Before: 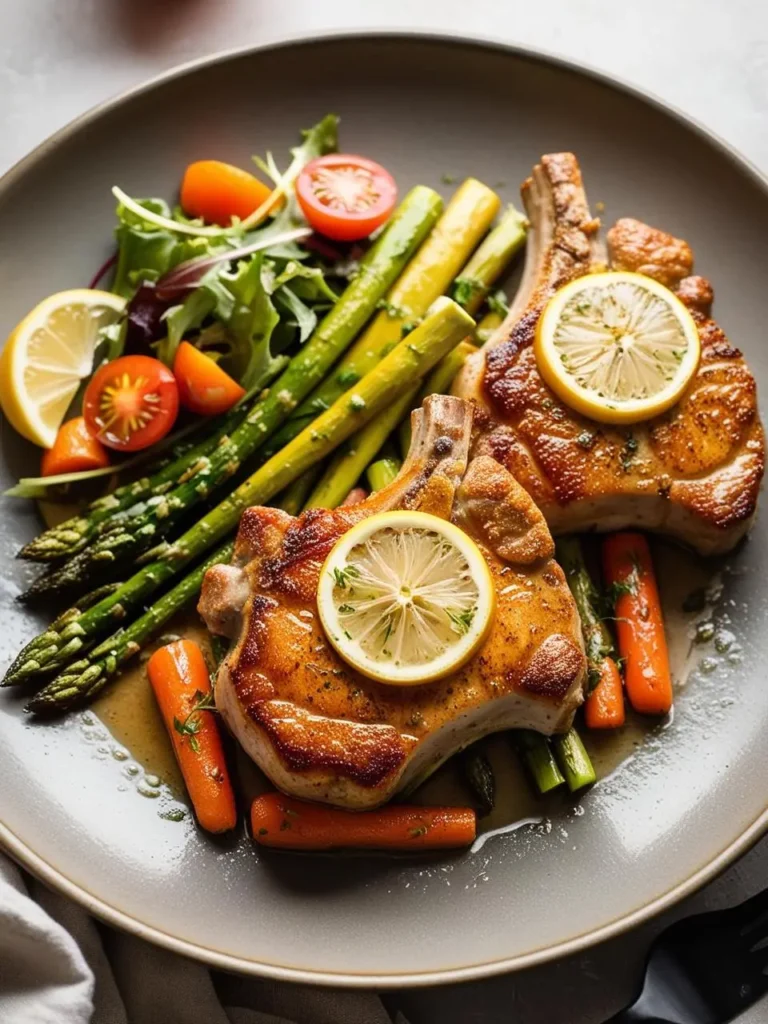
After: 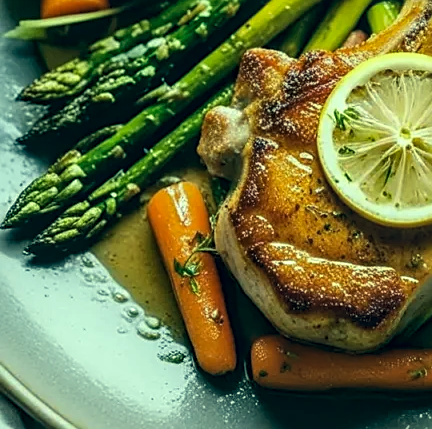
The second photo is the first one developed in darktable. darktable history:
local contrast: detail 130%
color correction: highlights a* -19.43, highlights b* 9.8, shadows a* -19.72, shadows b* -10.99
sharpen: on, module defaults
crop: top 44.751%, right 43.625%, bottom 13.199%
